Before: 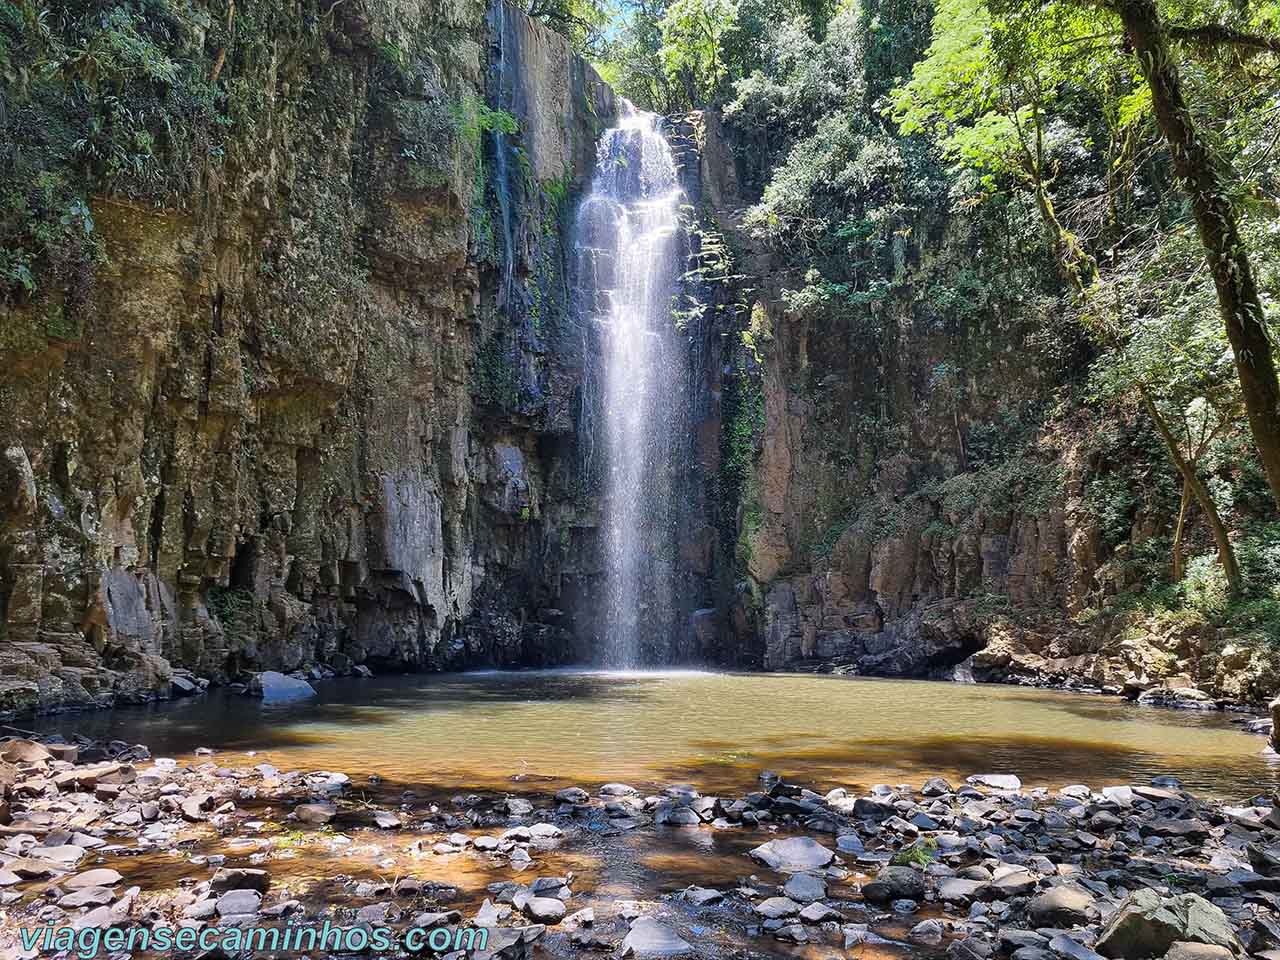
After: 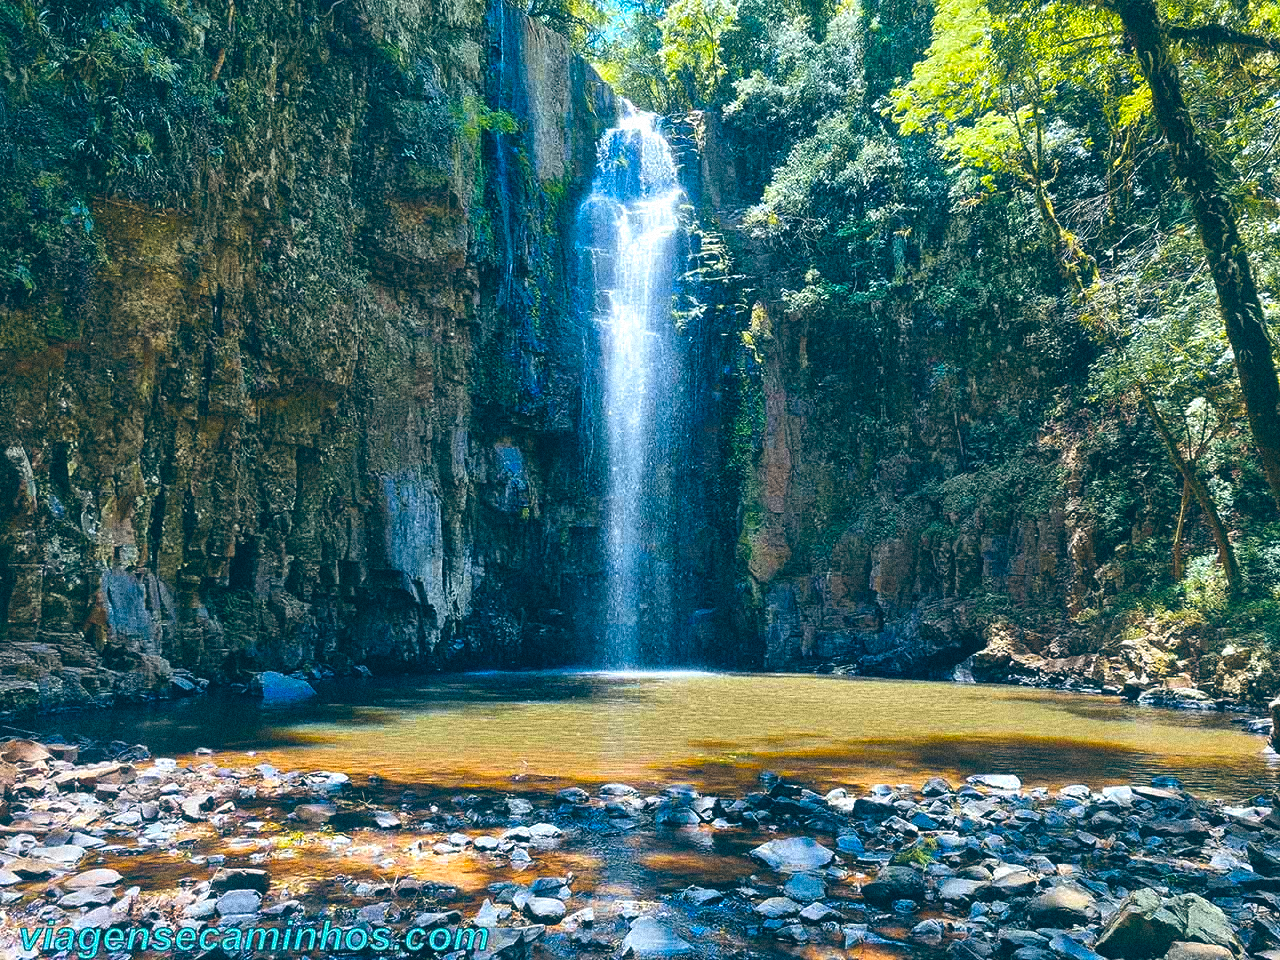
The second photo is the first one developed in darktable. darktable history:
velvia: strength 32%, mid-tones bias 0.2
vibrance: vibrance 15%
channel mixer: red [0, 0, 0, 0.91, 0, 0, 0], green [0, 0, 0, 0.208, 1, 0, 0], blue [0, 0, 0, -0.192, 0, 1, 0]
color balance: lift [1.016, 0.983, 1, 1.017], gamma [0.958, 1, 1, 1], gain [0.981, 1.007, 0.993, 1.002], input saturation 118.26%, contrast 13.43%, contrast fulcrum 21.62%, output saturation 82.76%
grain: coarseness 14.49 ISO, strength 48.04%, mid-tones bias 35%
bloom: size 9%, threshold 100%, strength 7%
